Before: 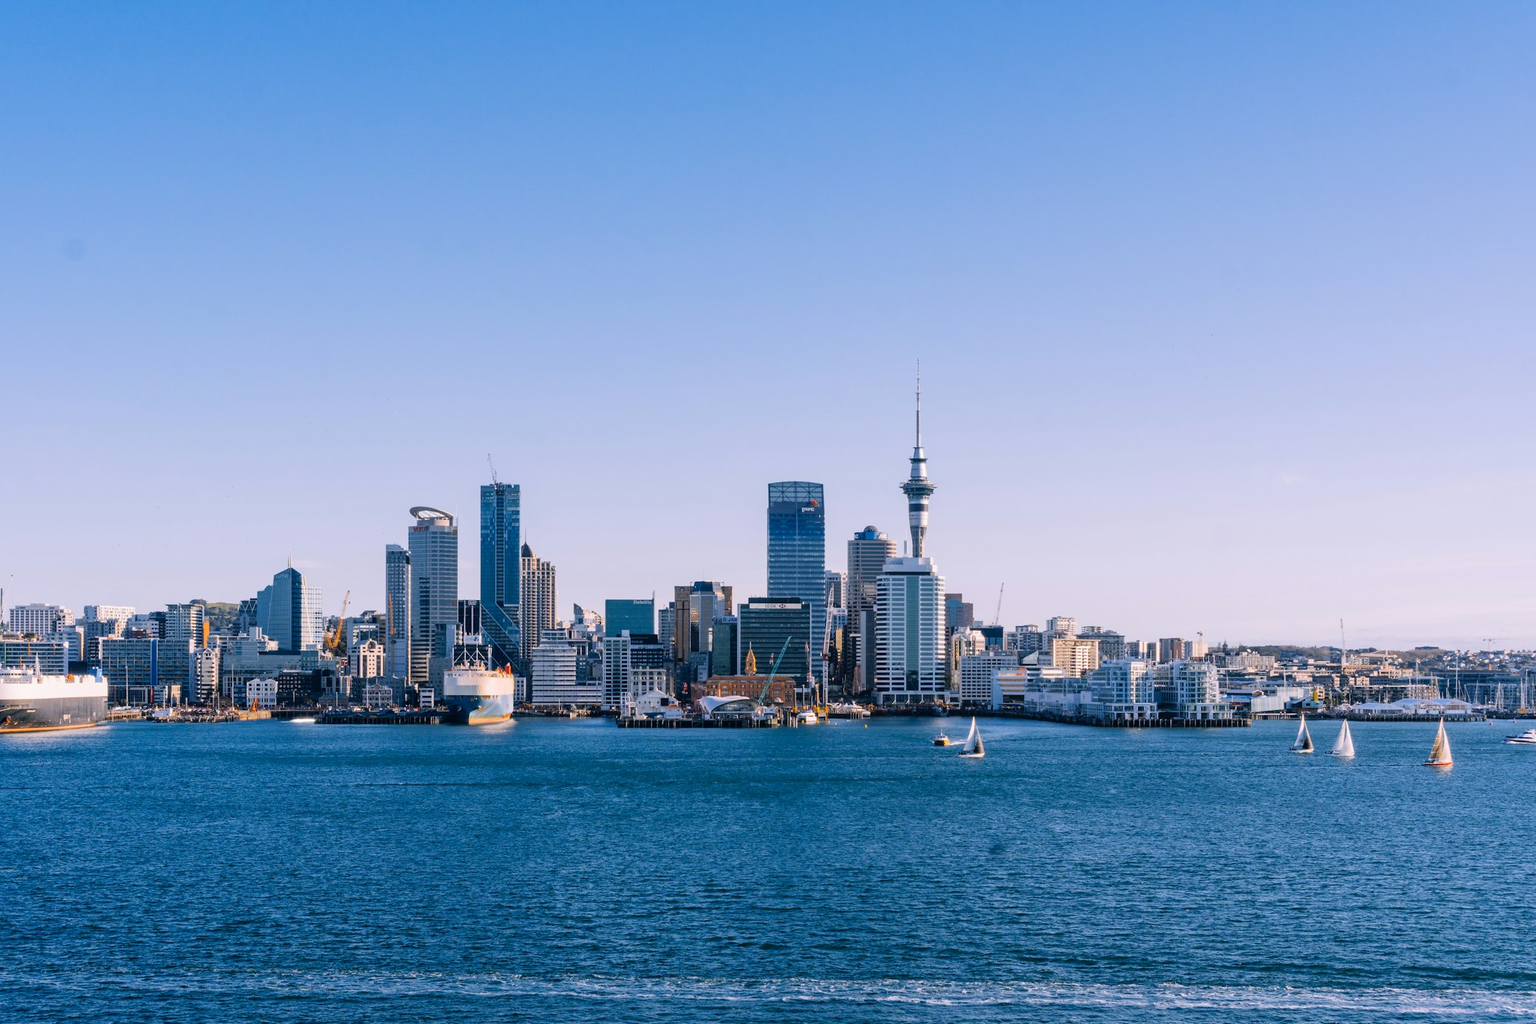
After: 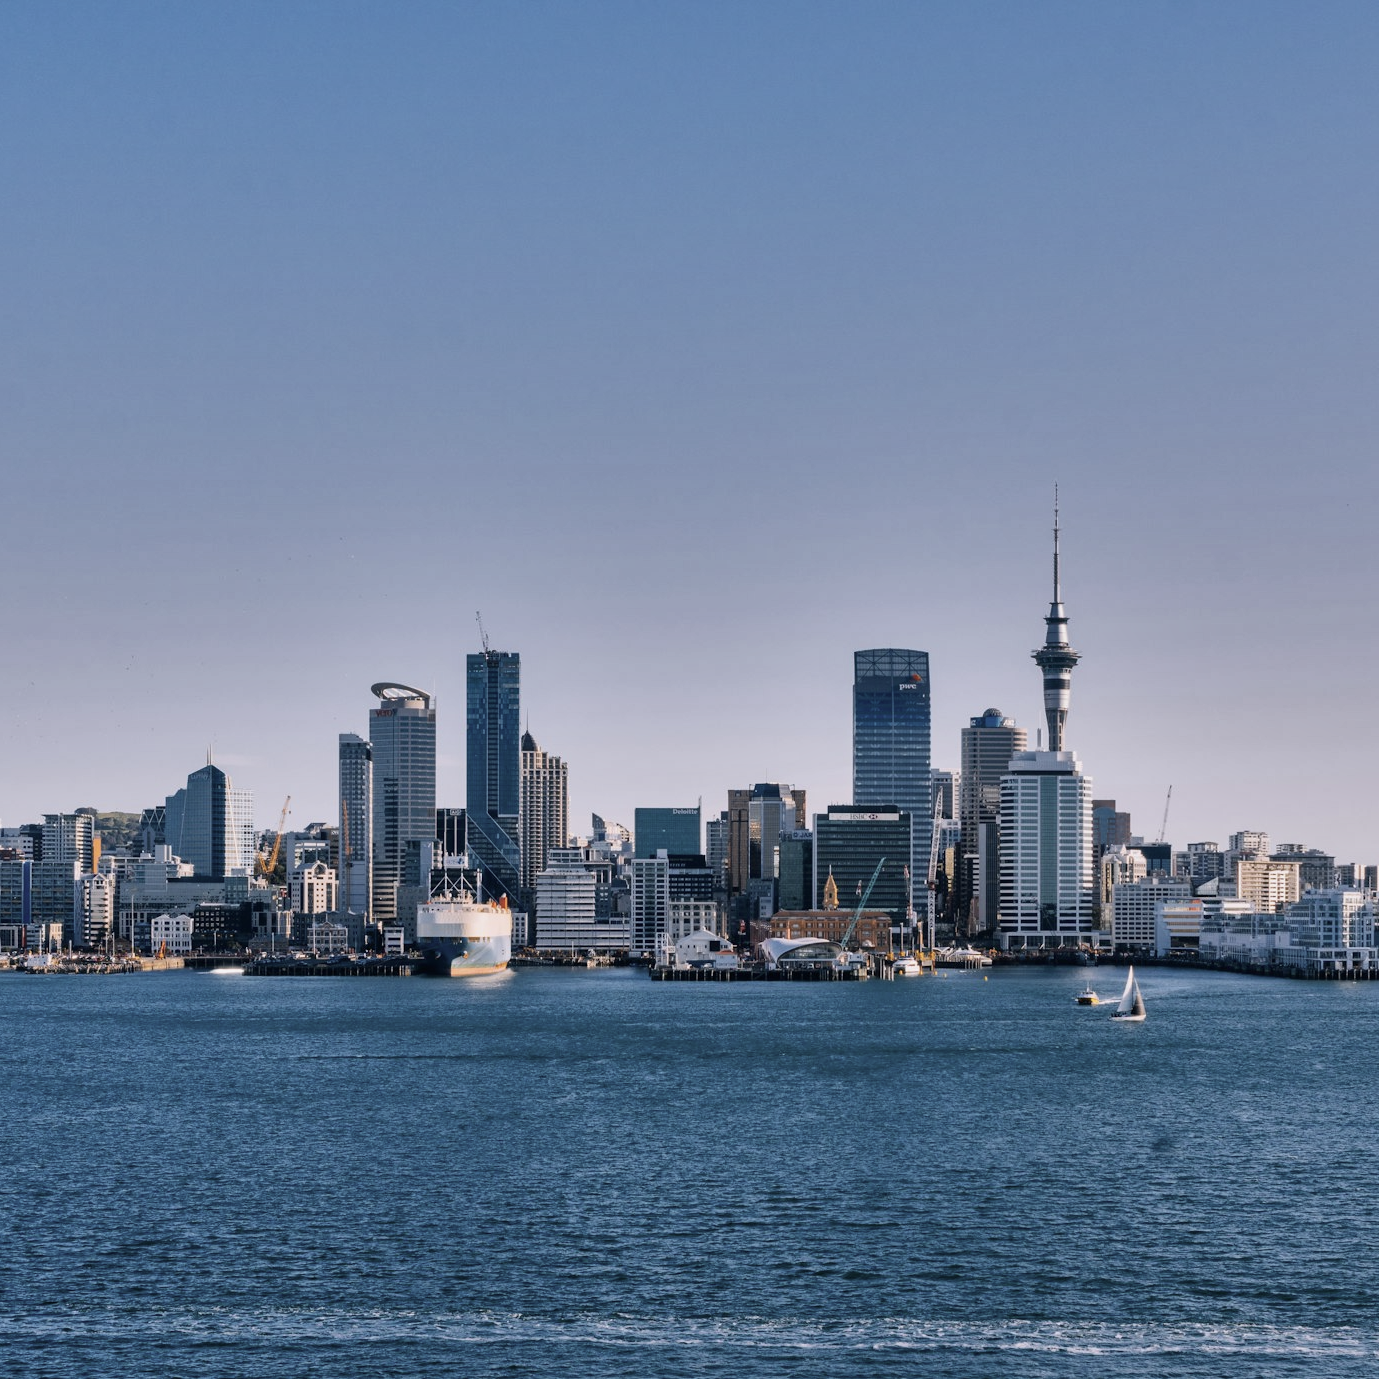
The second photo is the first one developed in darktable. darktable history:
shadows and highlights: white point adjustment -3.64, highlights -63.34, highlights color adjustment 42%, soften with gaussian
contrast brightness saturation: contrast 0.1, saturation -0.36
crop and rotate: left 8.786%, right 24.548%
